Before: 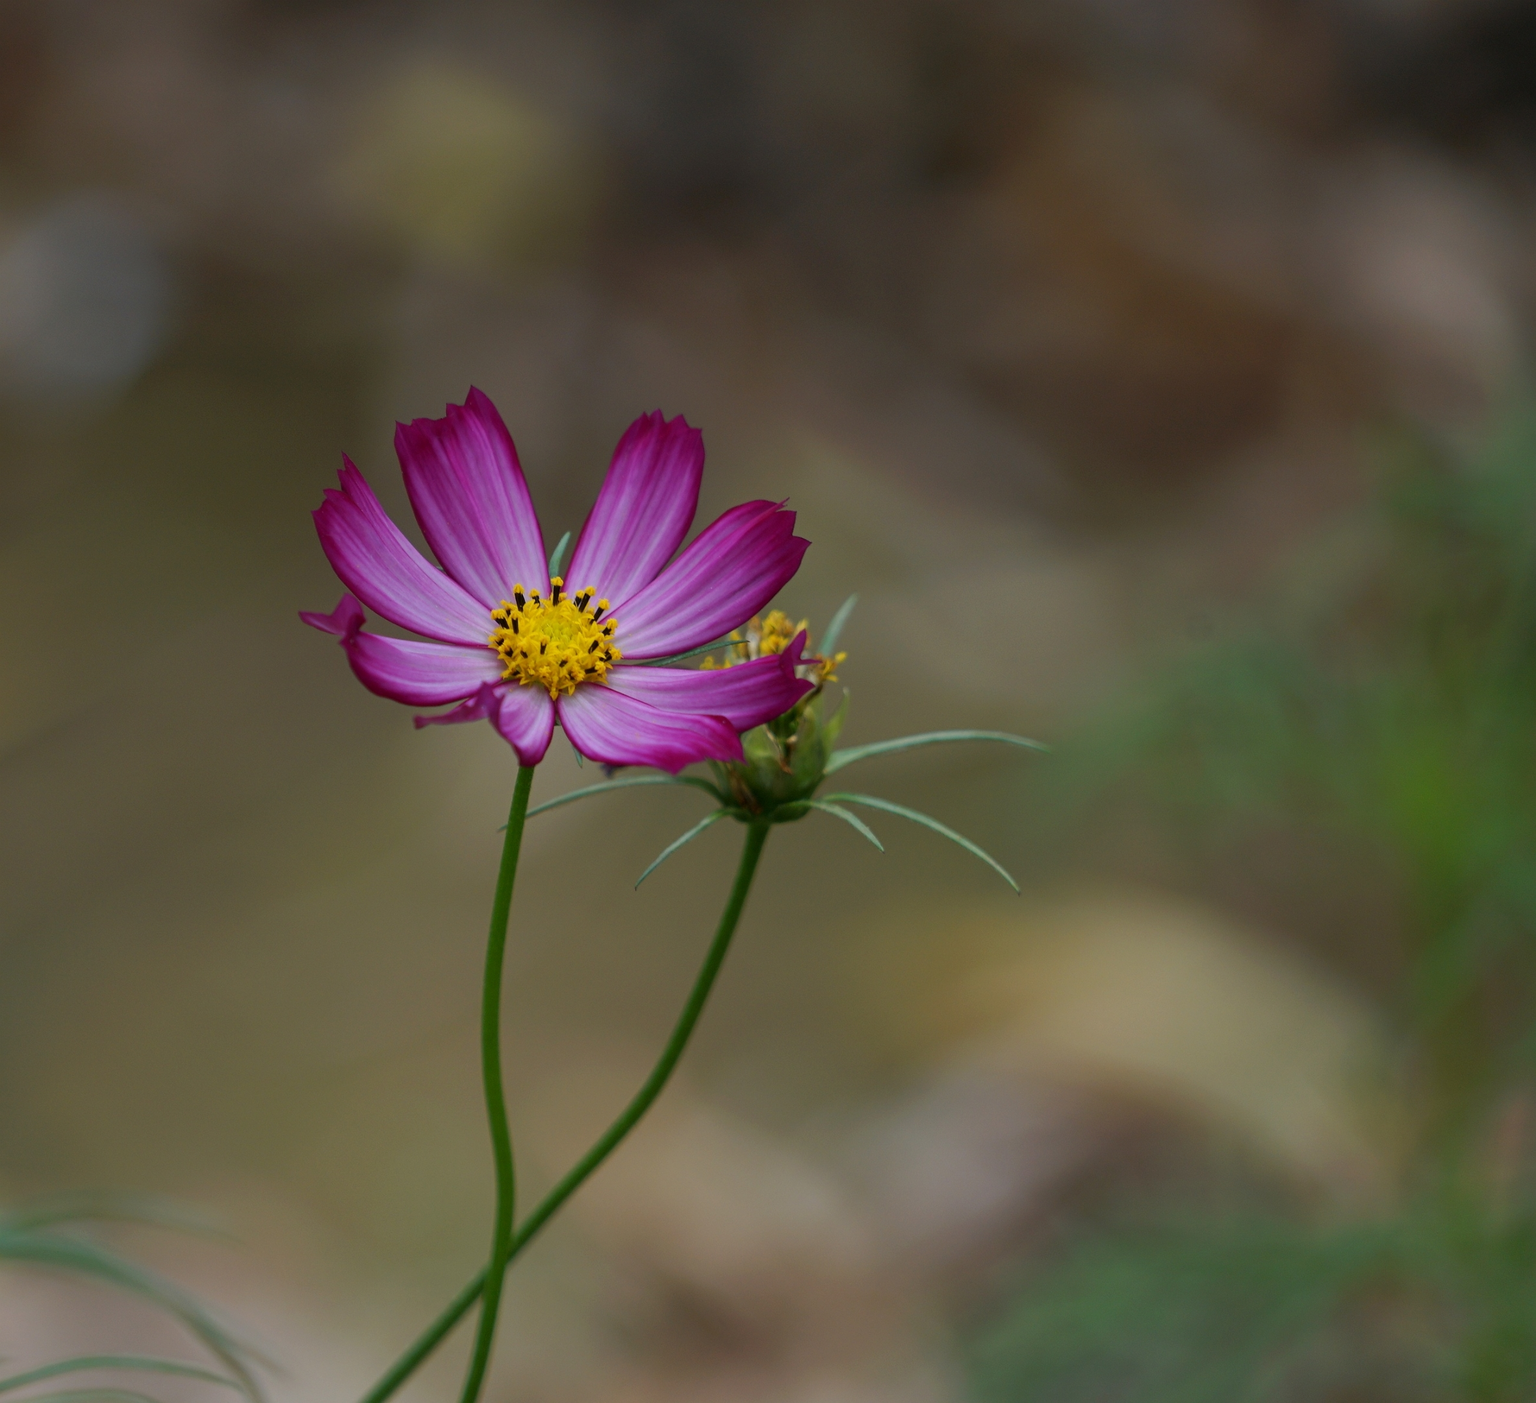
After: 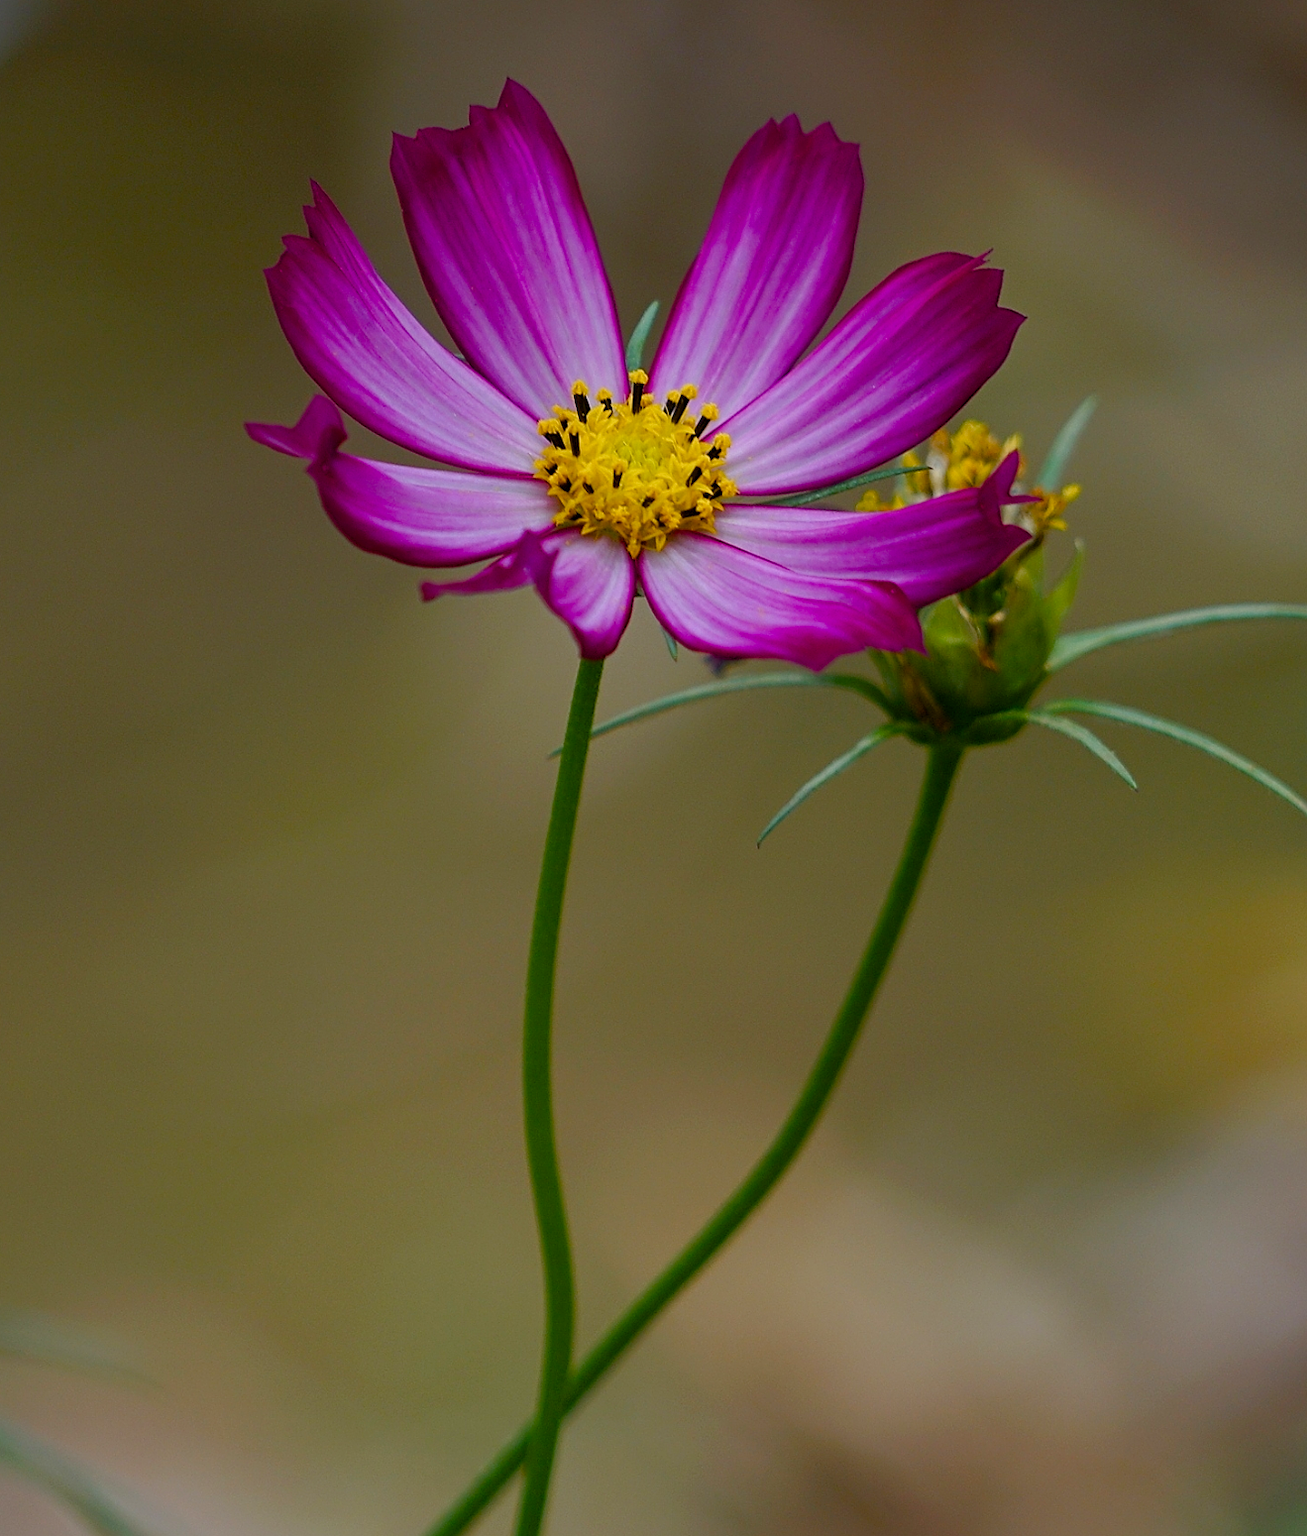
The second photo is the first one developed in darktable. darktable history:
crop: left 9.037%, top 23.864%, right 35.141%, bottom 4.34%
color balance rgb: perceptual saturation grading › global saturation 44.105%, perceptual saturation grading › highlights -48.972%, perceptual saturation grading › shadows 29.818%, global vibrance 0.722%
sharpen: on, module defaults
